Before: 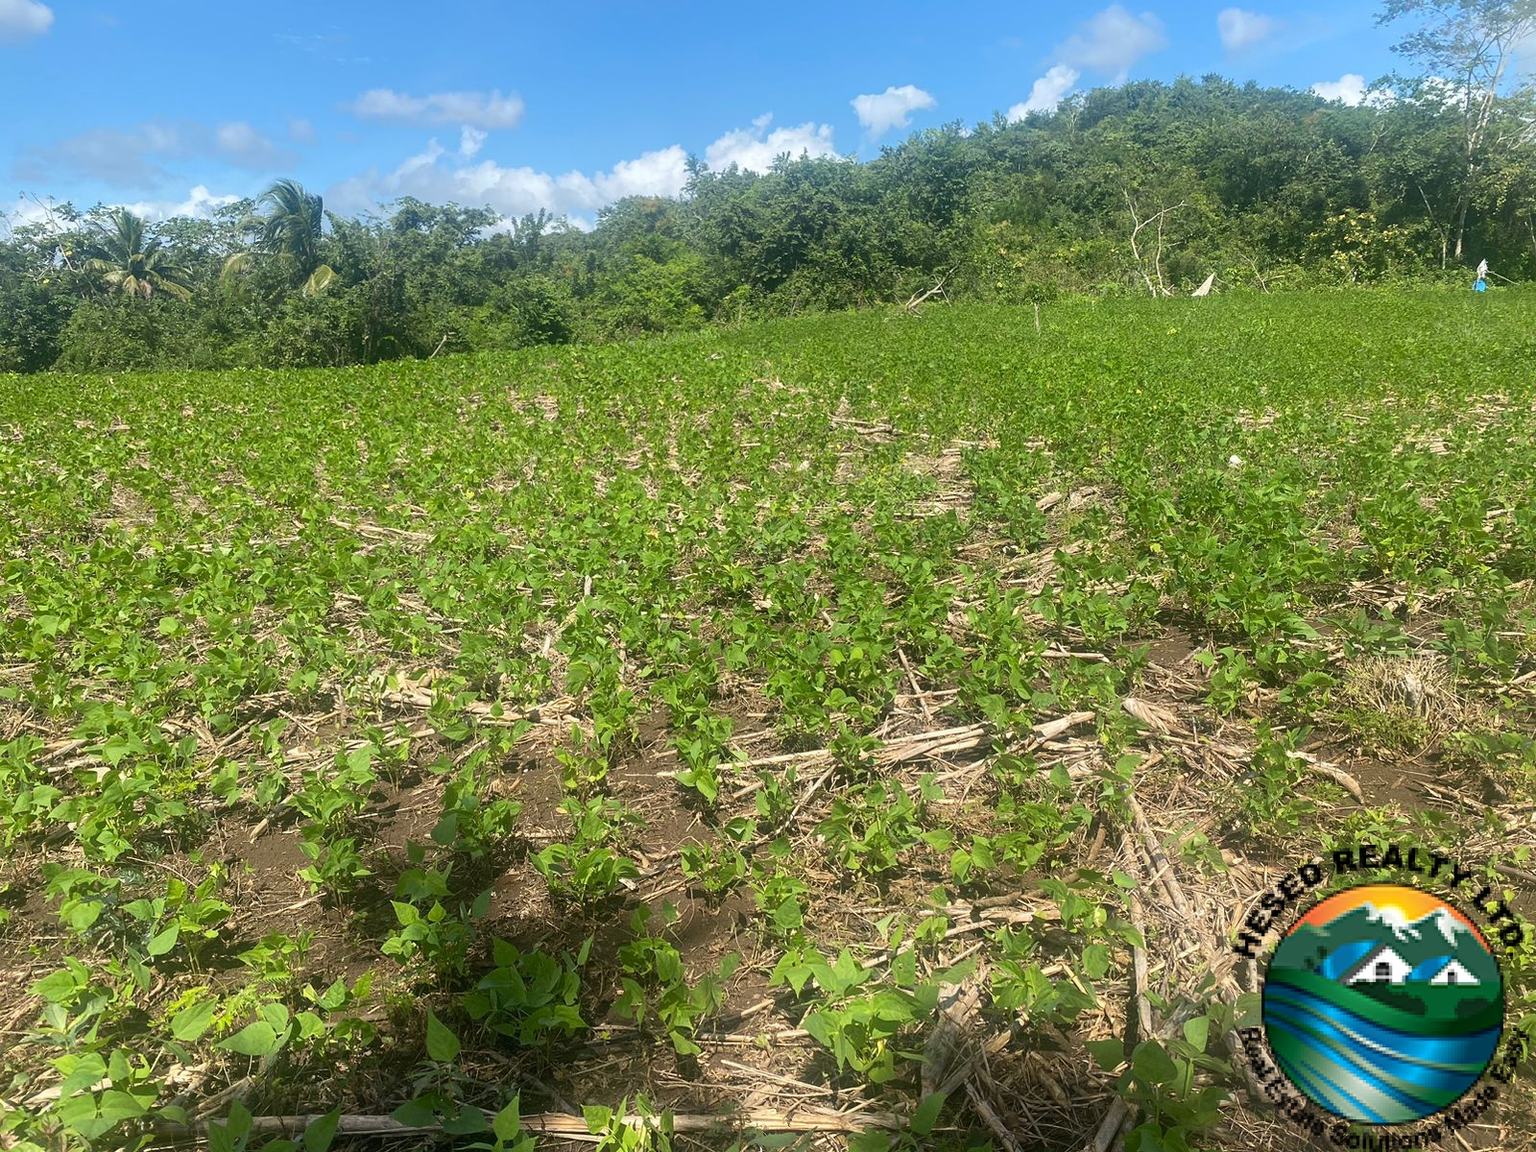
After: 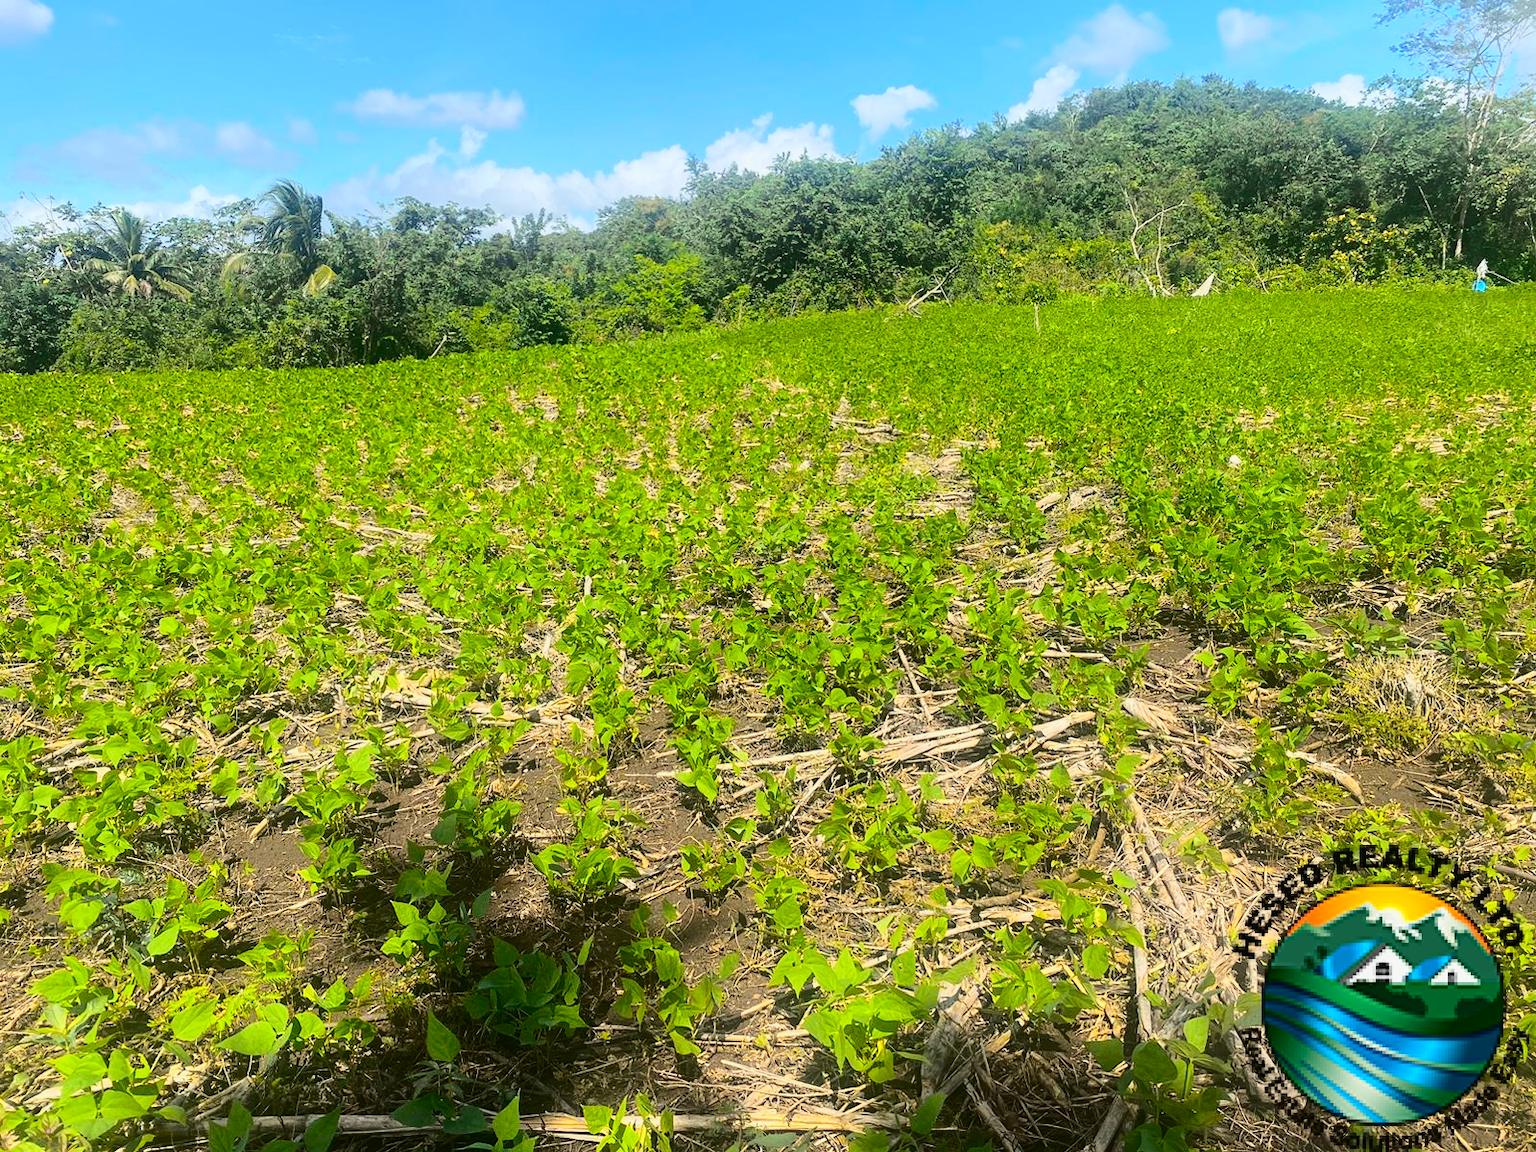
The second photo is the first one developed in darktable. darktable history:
tone curve: curves: ch0 [(0.003, 0.023) (0.071, 0.052) (0.236, 0.197) (0.466, 0.557) (0.644, 0.748) (0.803, 0.88) (0.994, 0.968)]; ch1 [(0, 0) (0.262, 0.227) (0.417, 0.386) (0.469, 0.467) (0.502, 0.498) (0.528, 0.53) (0.573, 0.57) (0.605, 0.621) (0.644, 0.671) (0.686, 0.728) (0.994, 0.987)]; ch2 [(0, 0) (0.262, 0.188) (0.385, 0.353) (0.427, 0.424) (0.495, 0.493) (0.515, 0.534) (0.547, 0.556) (0.589, 0.613) (0.644, 0.748) (1, 1)], color space Lab, independent channels, preserve colors none
